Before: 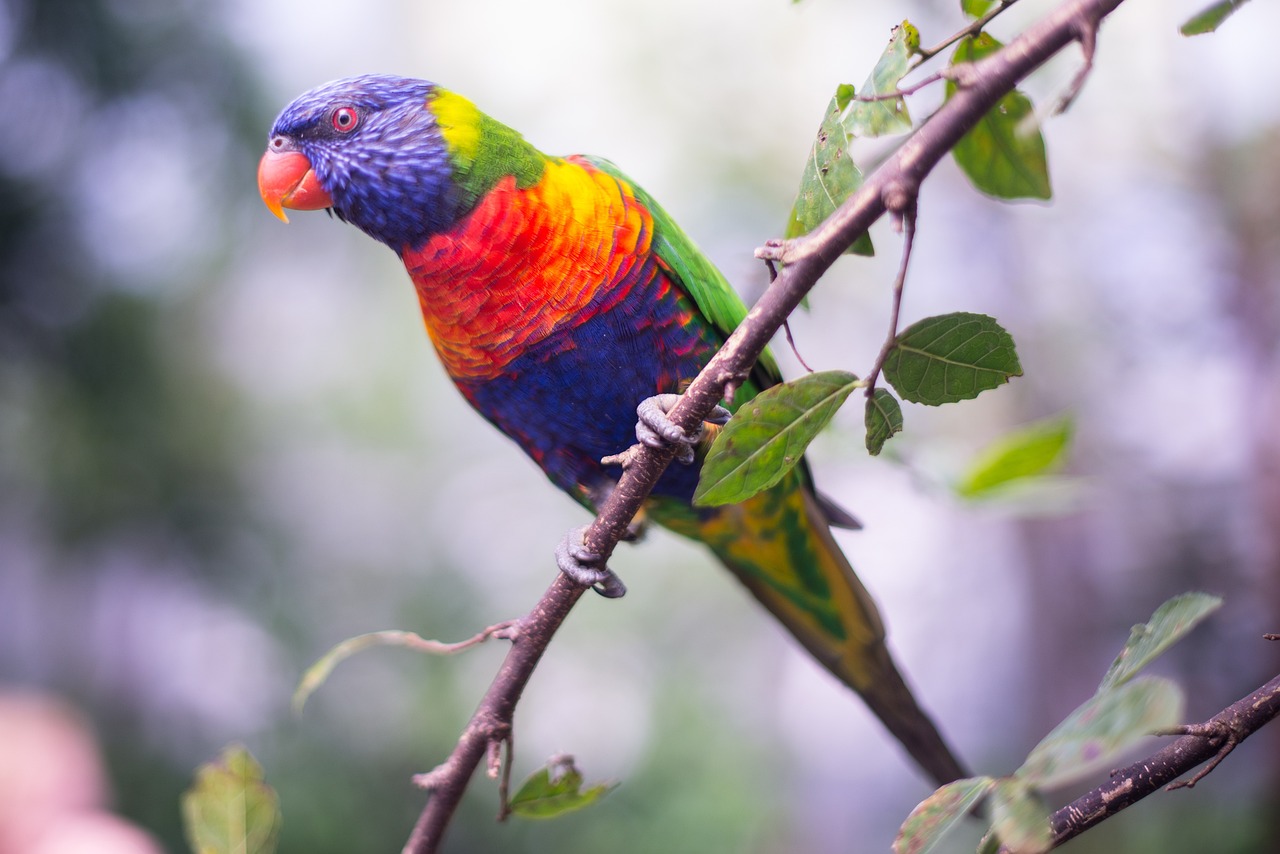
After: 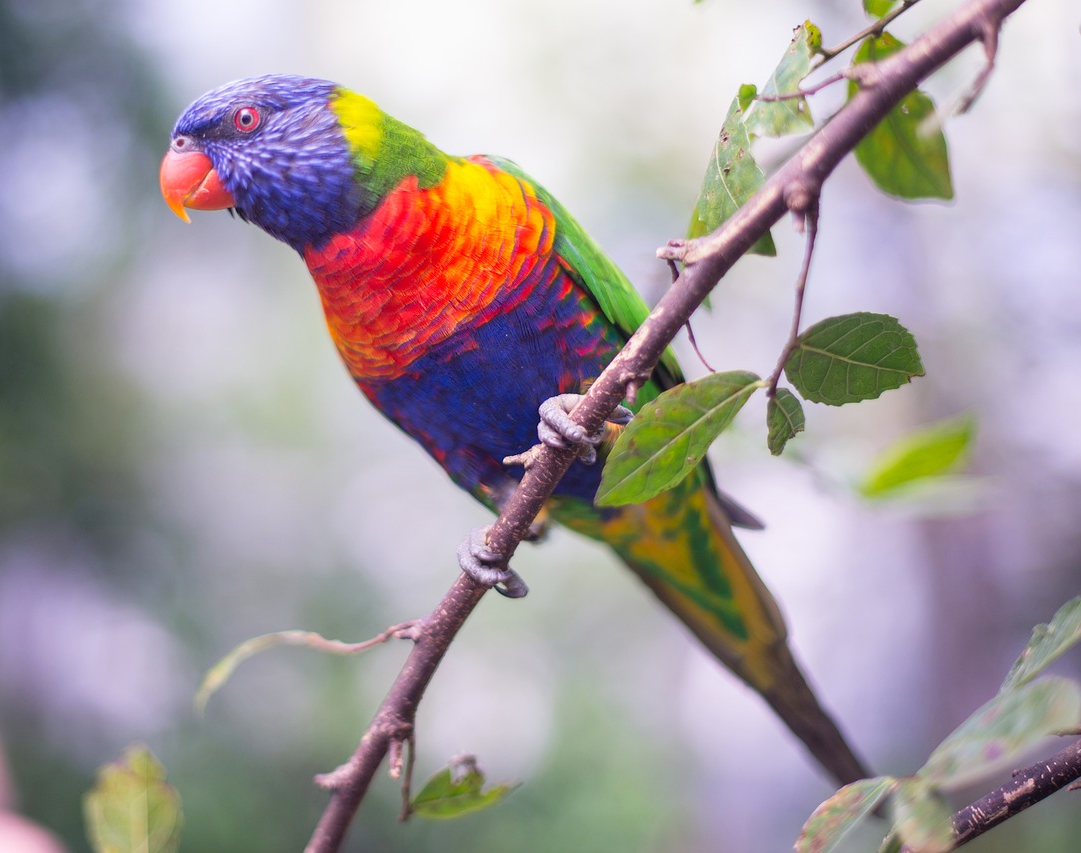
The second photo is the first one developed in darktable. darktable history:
crop: left 7.684%, right 7.836%
tone equalizer: -7 EV 0.145 EV, -6 EV 0.595 EV, -5 EV 1.16 EV, -4 EV 1.35 EV, -3 EV 1.18 EV, -2 EV 0.6 EV, -1 EV 0.155 EV, smoothing diameter 24.83%, edges refinement/feathering 12.22, preserve details guided filter
